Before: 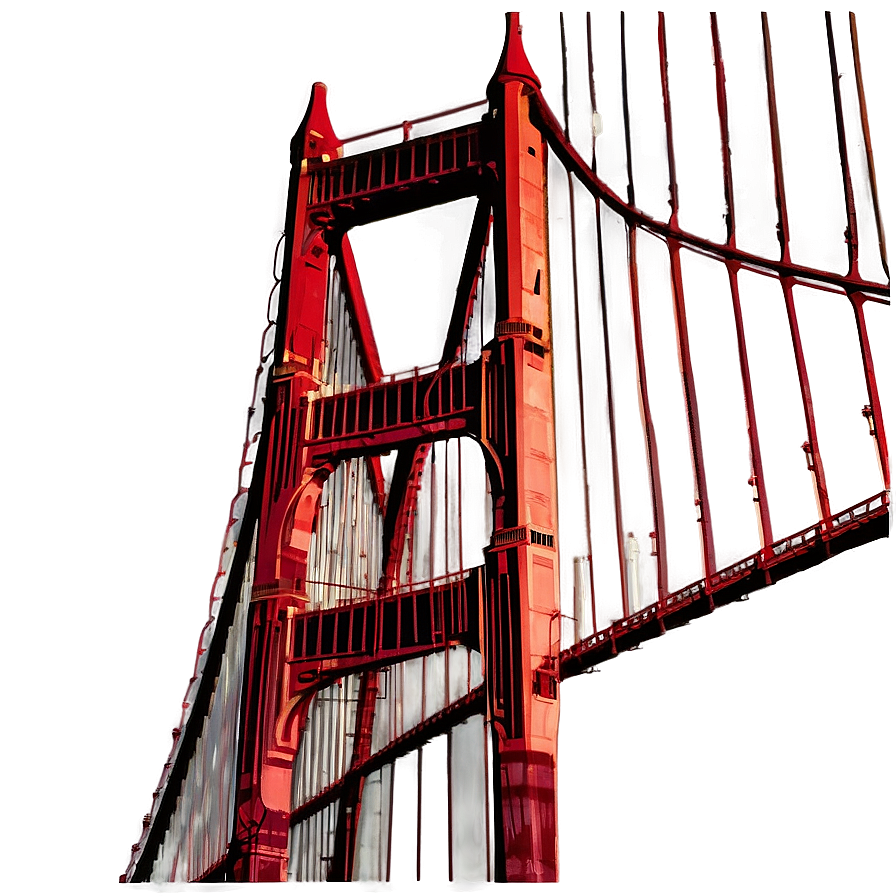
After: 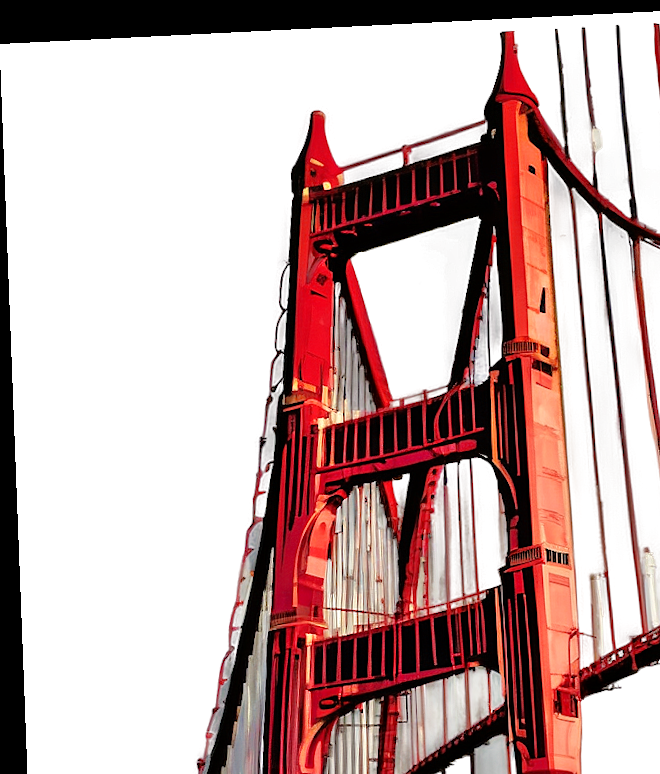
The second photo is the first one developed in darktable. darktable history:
crop: right 28.885%, bottom 16.626%
tone equalizer: -7 EV 0.15 EV, -6 EV 0.6 EV, -5 EV 1.15 EV, -4 EV 1.33 EV, -3 EV 1.15 EV, -2 EV 0.6 EV, -1 EV 0.15 EV, mask exposure compensation -0.5 EV
rotate and perspective: rotation -2.22°, lens shift (horizontal) -0.022, automatic cropping off
